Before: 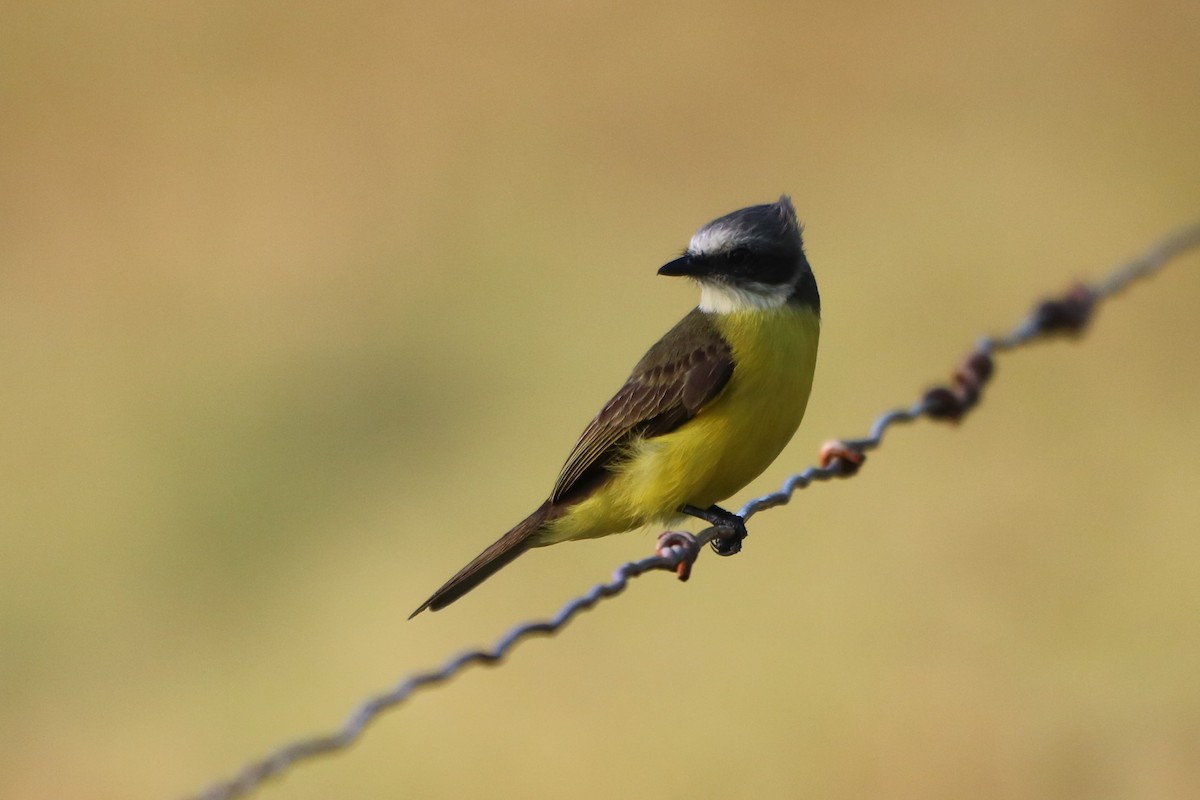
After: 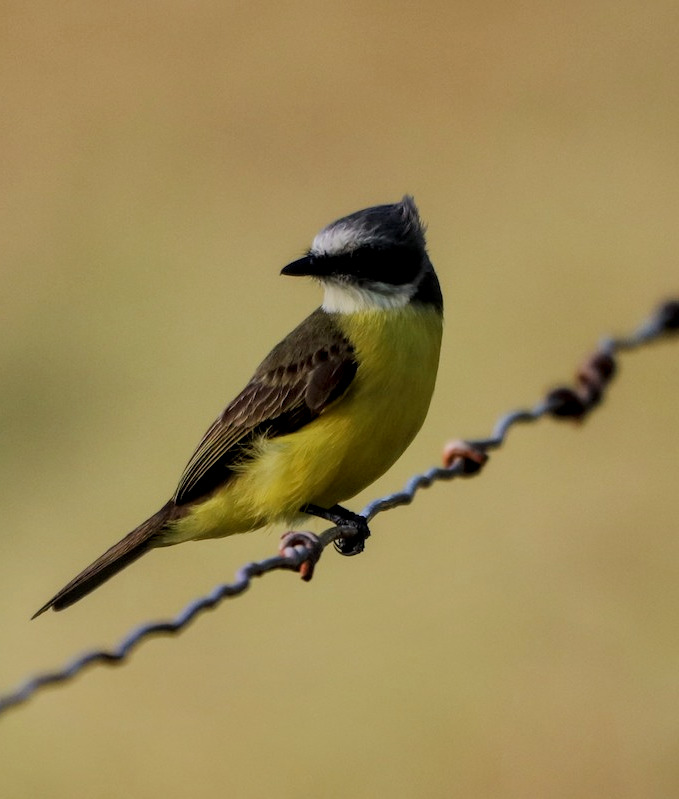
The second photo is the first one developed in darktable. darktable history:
local contrast: detail 130%
filmic rgb: black relative exposure -7.65 EV, white relative exposure 4.56 EV, hardness 3.61
crop: left 31.458%, top 0%, right 11.876%
shadows and highlights: low approximation 0.01, soften with gaussian
